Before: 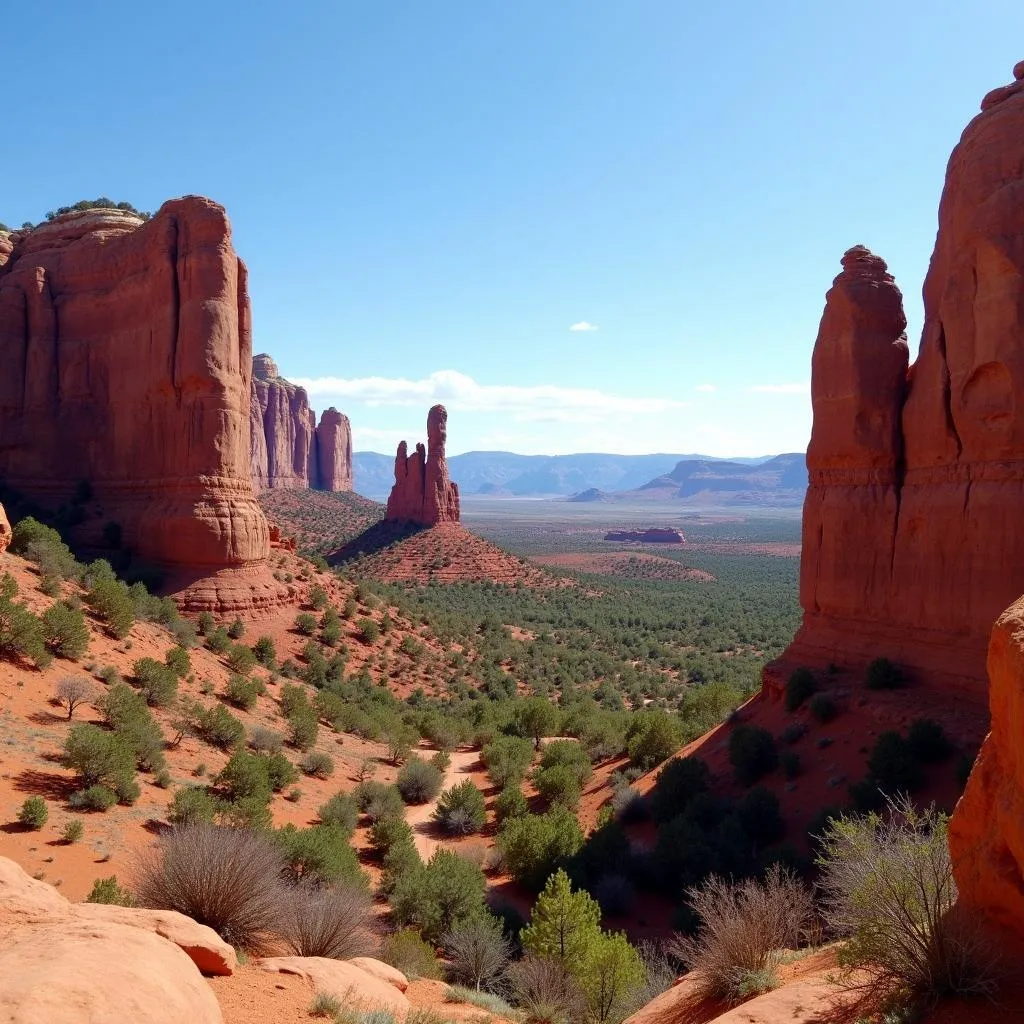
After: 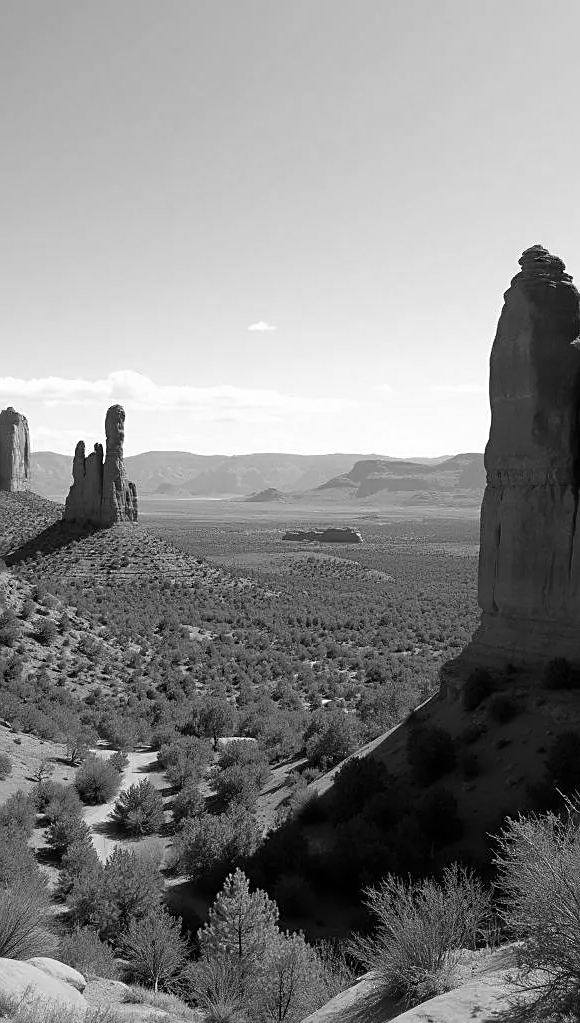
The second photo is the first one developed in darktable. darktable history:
crop: left 31.458%, top 0%, right 11.876%
sharpen: on, module defaults
monochrome: on, module defaults
